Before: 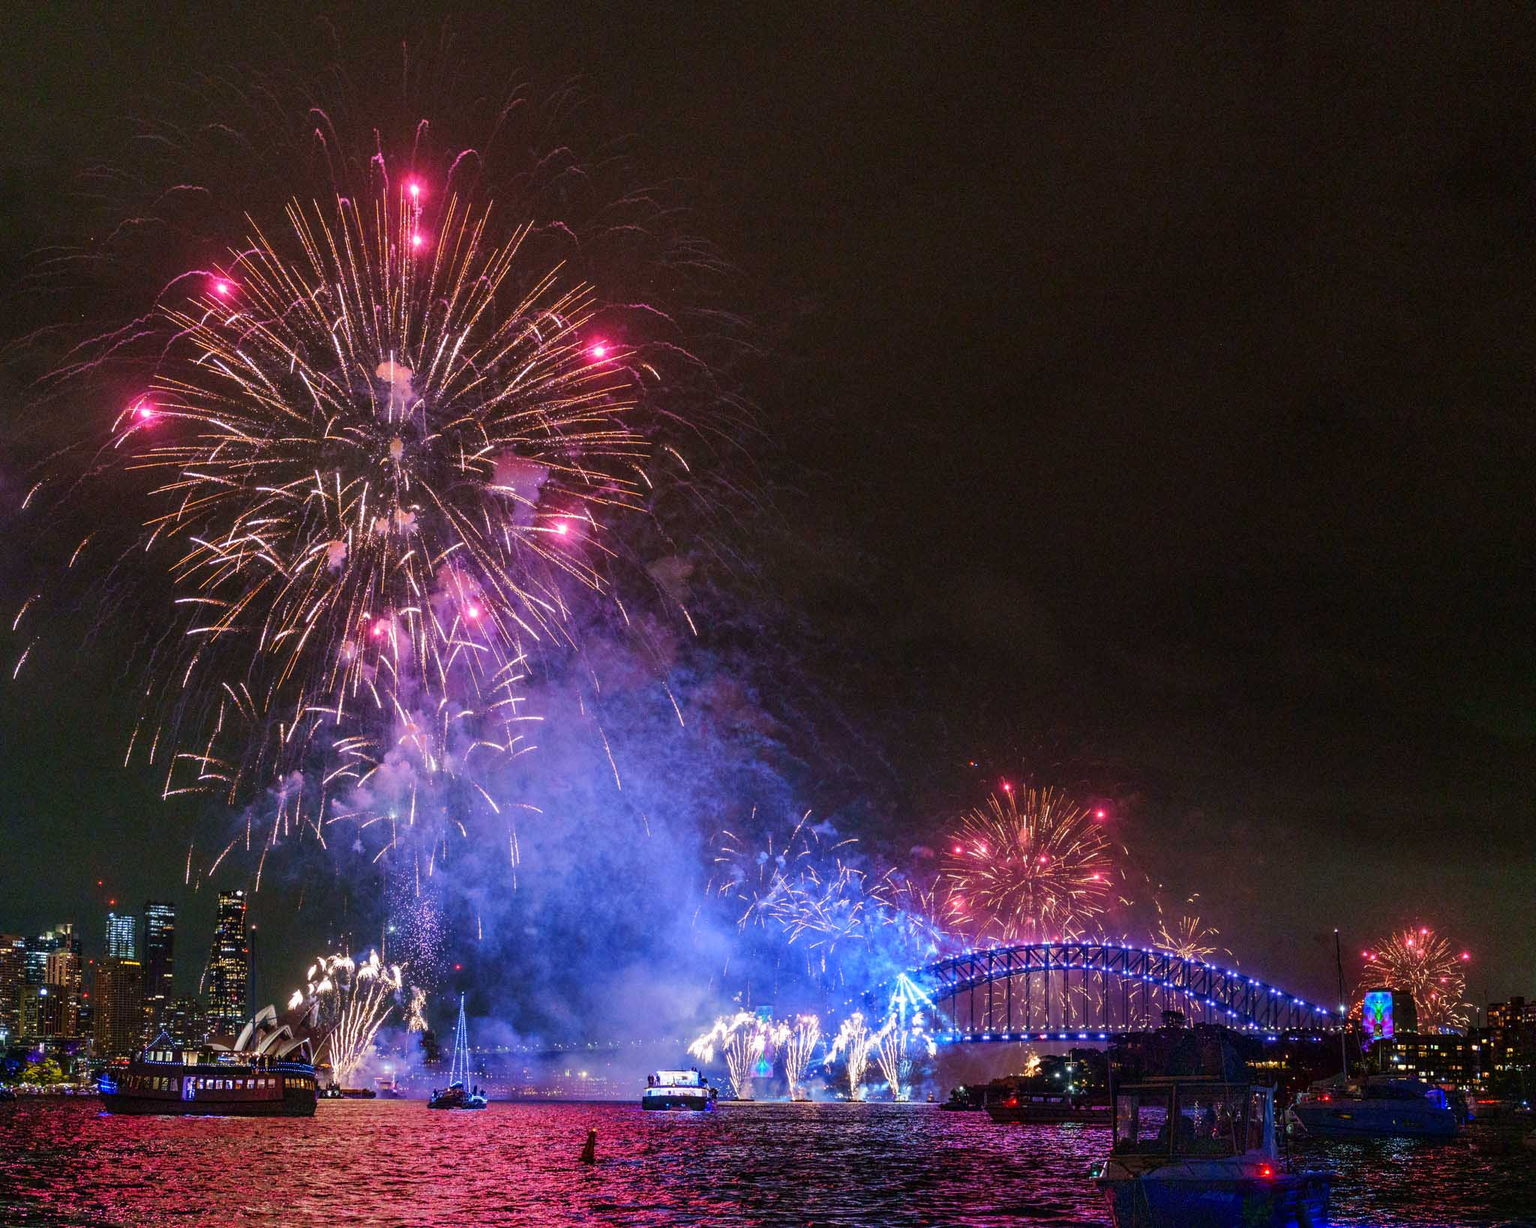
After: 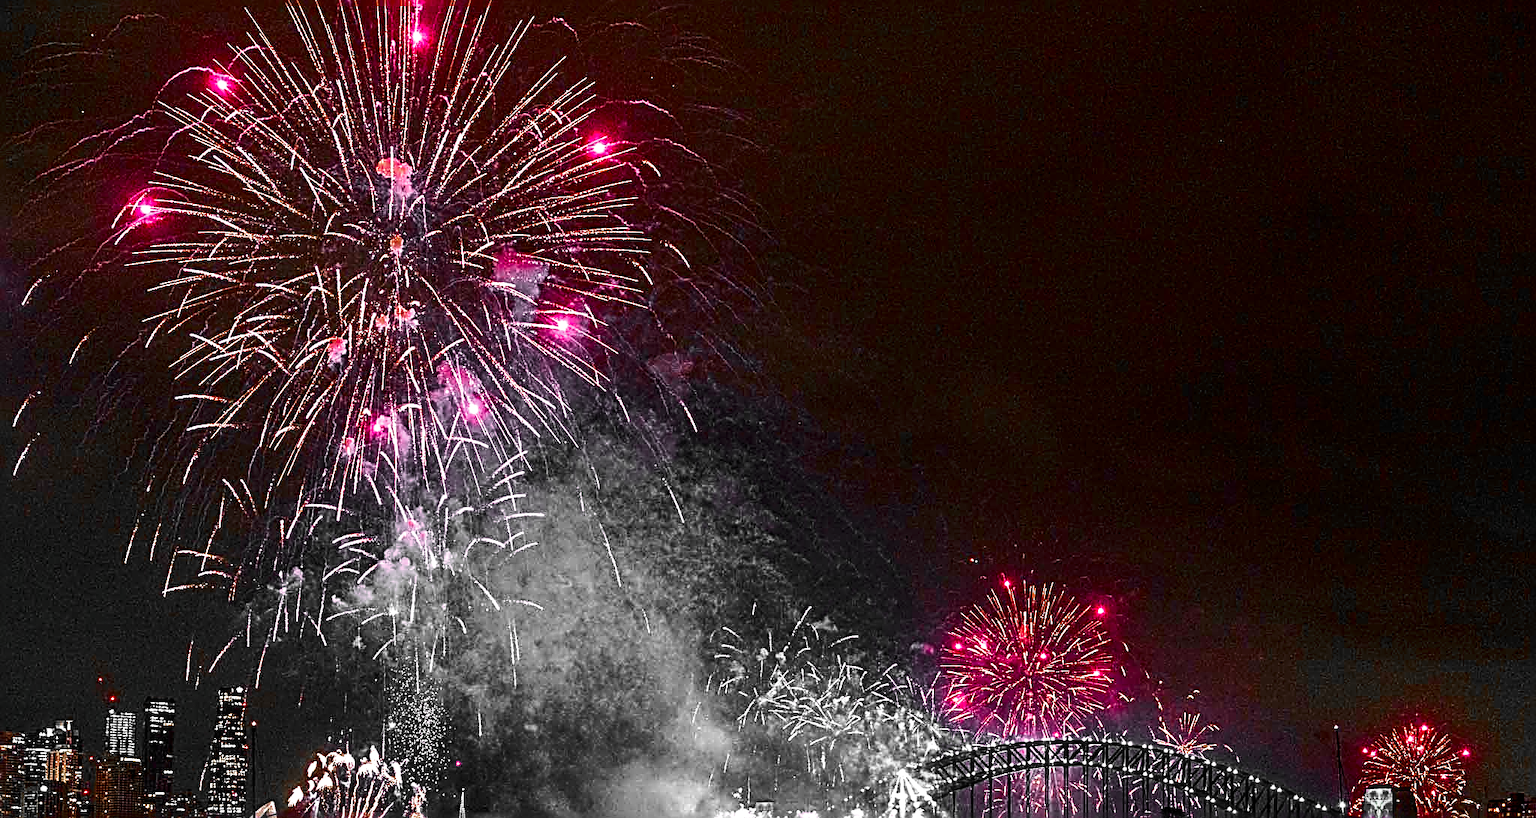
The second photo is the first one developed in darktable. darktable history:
crop: top 16.644%, bottom 16.725%
sharpen: radius 3.192, amount 1.727
color balance rgb: highlights gain › luminance 17.254%, perceptual saturation grading › global saturation 29.846%, perceptual brilliance grading › global brilliance 11.952%
velvia: strength 15.56%
color zones: curves: ch0 [(0, 0.497) (0.096, 0.361) (0.221, 0.538) (0.429, 0.5) (0.571, 0.5) (0.714, 0.5) (0.857, 0.5) (1, 0.497)]; ch1 [(0, 0.5) (0.143, 0.5) (0.257, -0.002) (0.429, 0.04) (0.571, -0.001) (0.714, -0.015) (0.857, 0.024) (1, 0.5)]
local contrast: on, module defaults
tone equalizer: on, module defaults
contrast brightness saturation: contrast 0.186, brightness -0.112, saturation 0.206
